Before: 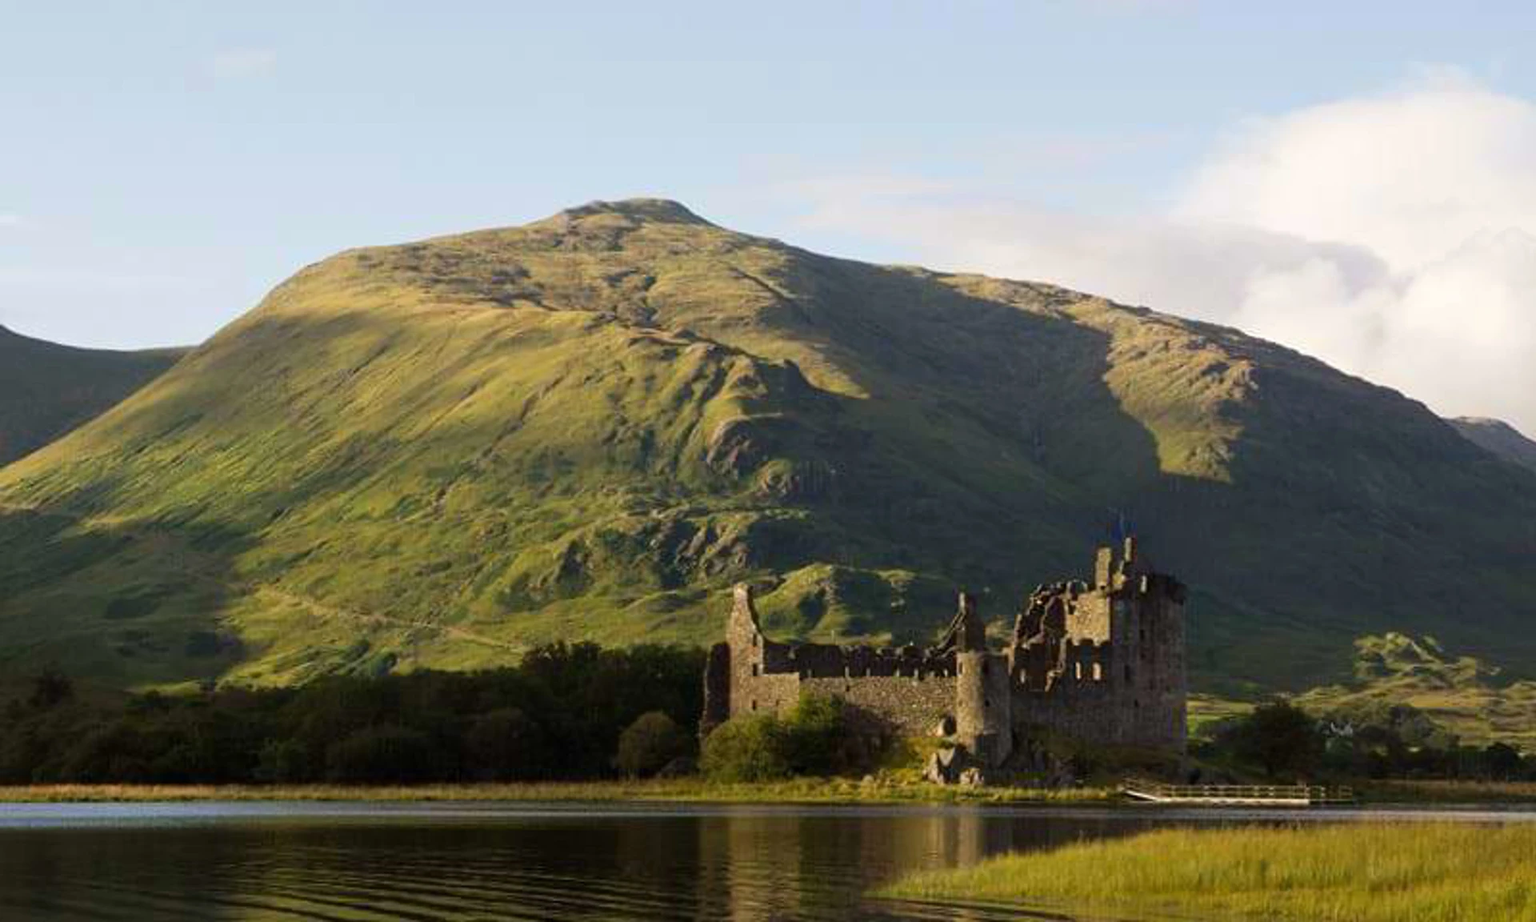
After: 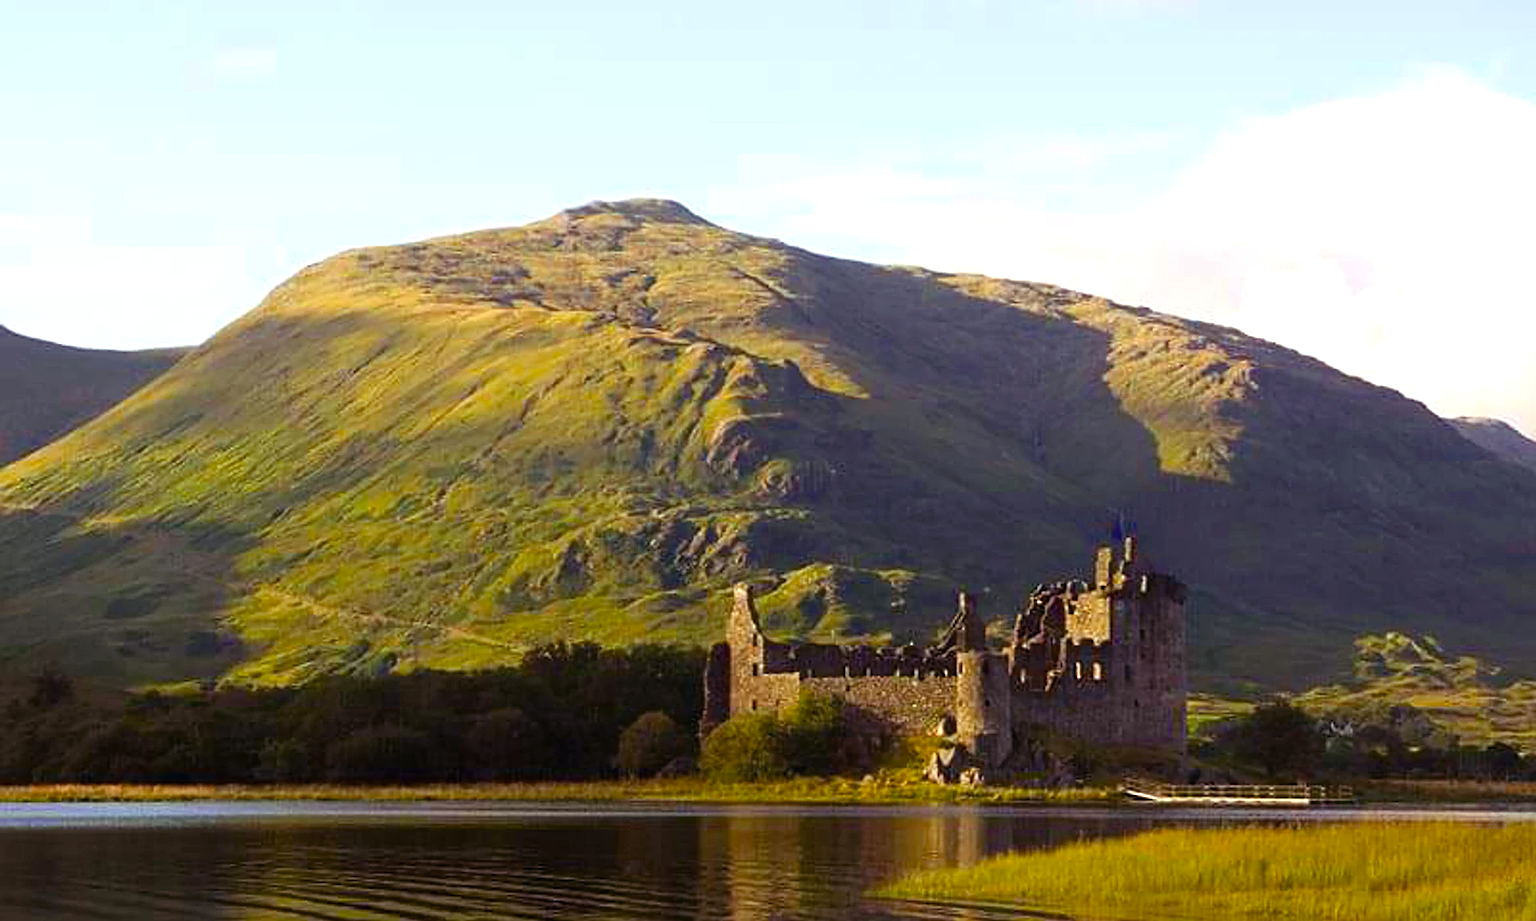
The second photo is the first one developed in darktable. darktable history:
color balance rgb: shadows lift › luminance 0.512%, shadows lift › chroma 7.005%, shadows lift › hue 301.86°, perceptual saturation grading › global saturation 14.671%, perceptual brilliance grading › global brilliance 25.627%, global vibrance 10.062%, saturation formula JzAzBz (2021)
sharpen: on, module defaults
local contrast: mode bilateral grid, contrast 100, coarseness 99, detail 91%, midtone range 0.2
